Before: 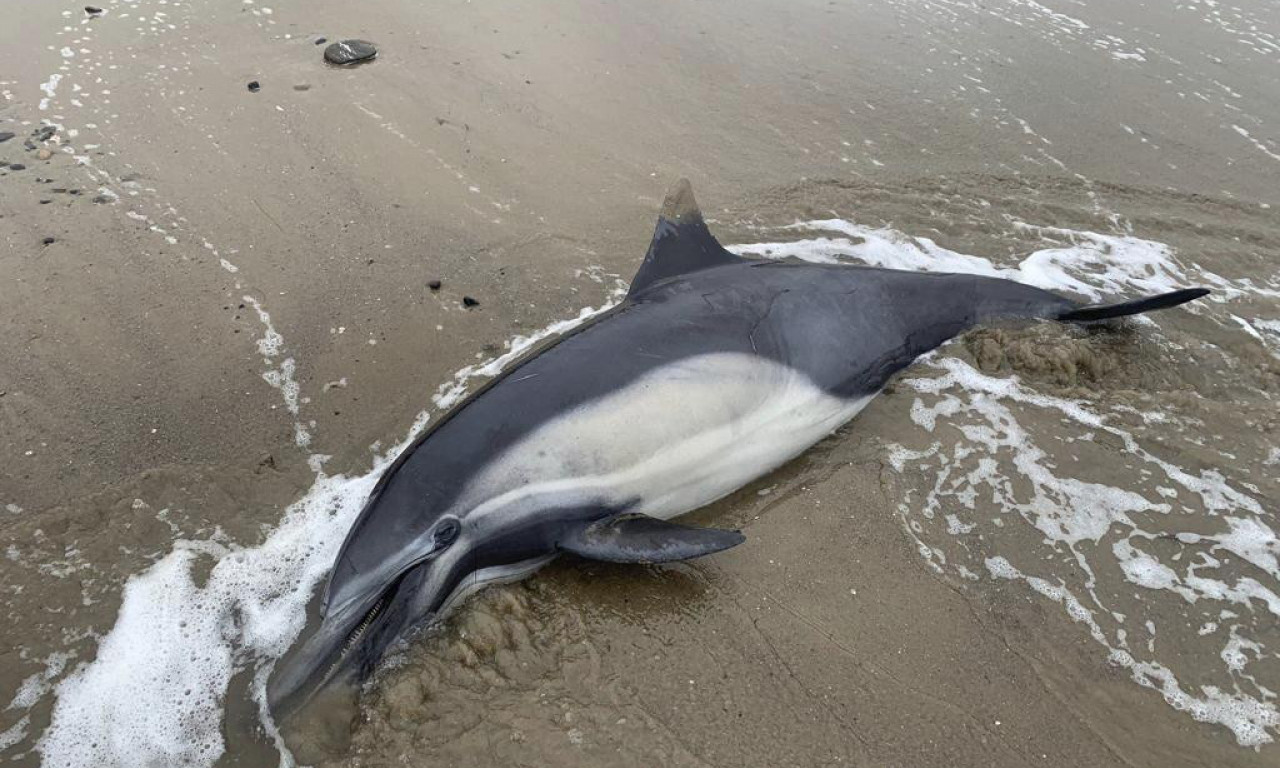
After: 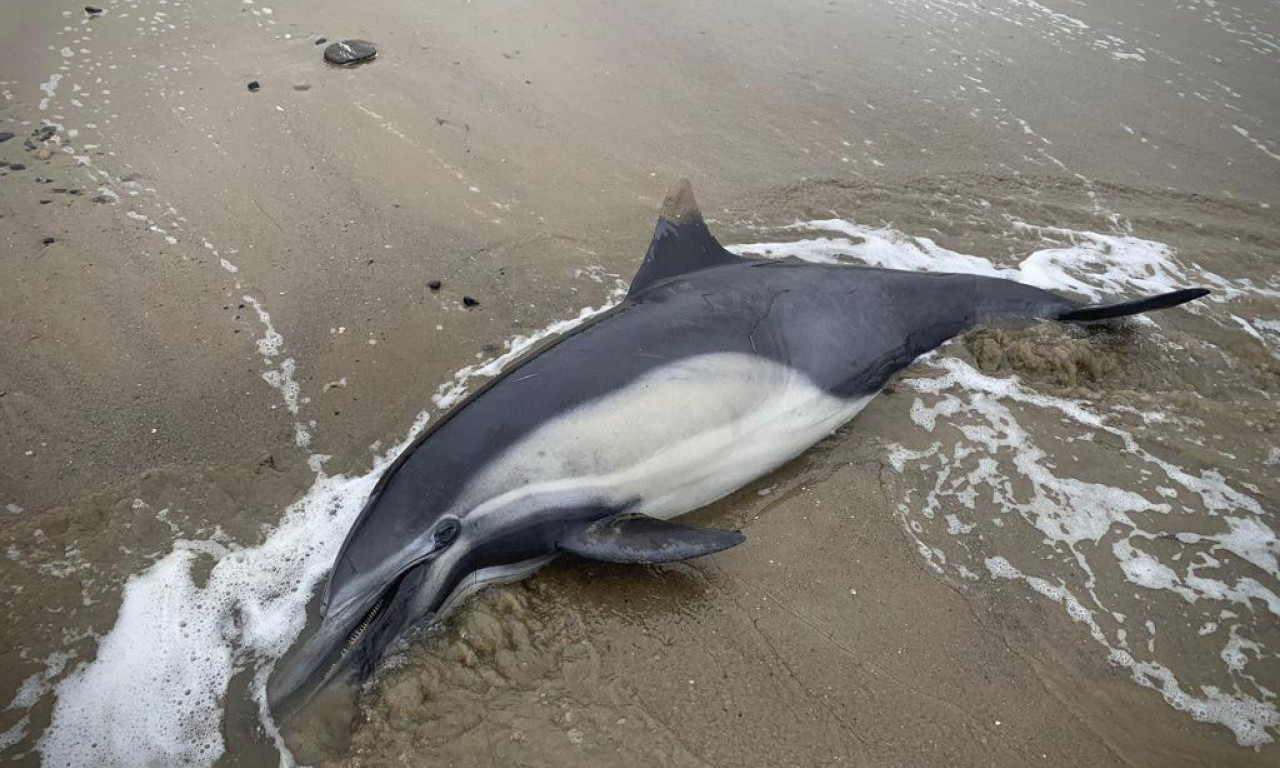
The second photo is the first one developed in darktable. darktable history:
vignetting: fall-off radius 31.53%, saturation 0.384
